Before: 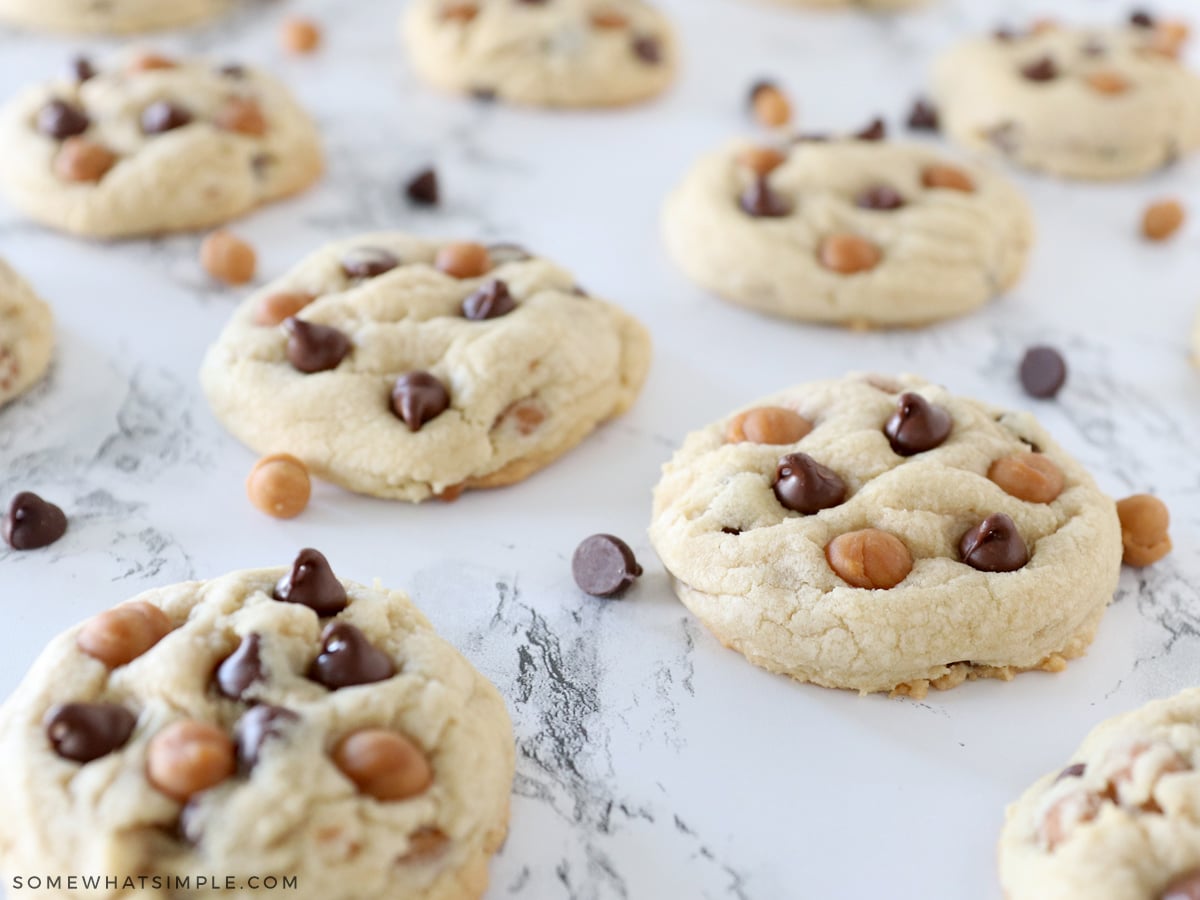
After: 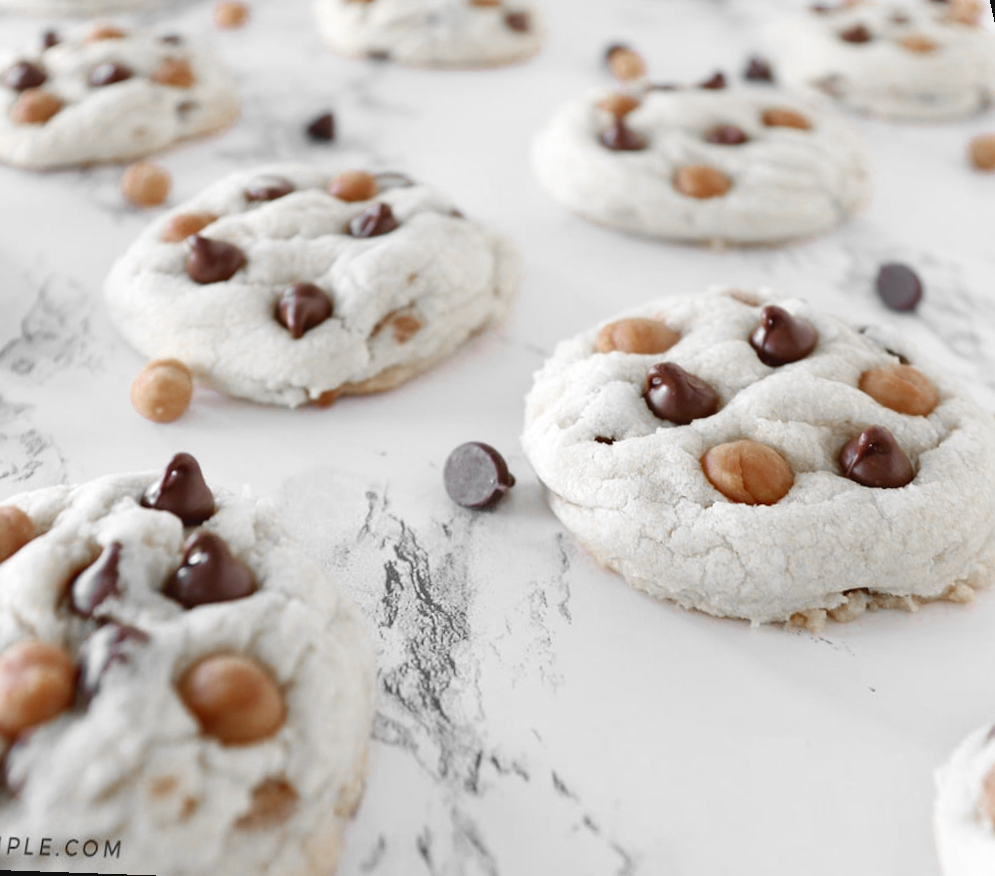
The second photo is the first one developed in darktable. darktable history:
rotate and perspective: rotation 0.72°, lens shift (vertical) -0.352, lens shift (horizontal) -0.051, crop left 0.152, crop right 0.859, crop top 0.019, crop bottom 0.964
exposure: black level correction -0.005, exposure 0.054 EV, compensate highlight preservation false
color zones: curves: ch0 [(0, 0.497) (0.096, 0.361) (0.221, 0.538) (0.429, 0.5) (0.571, 0.5) (0.714, 0.5) (0.857, 0.5) (1, 0.497)]; ch1 [(0, 0.5) (0.143, 0.5) (0.257, -0.002) (0.429, 0.04) (0.571, -0.001) (0.714, -0.015) (0.857, 0.024) (1, 0.5)]
